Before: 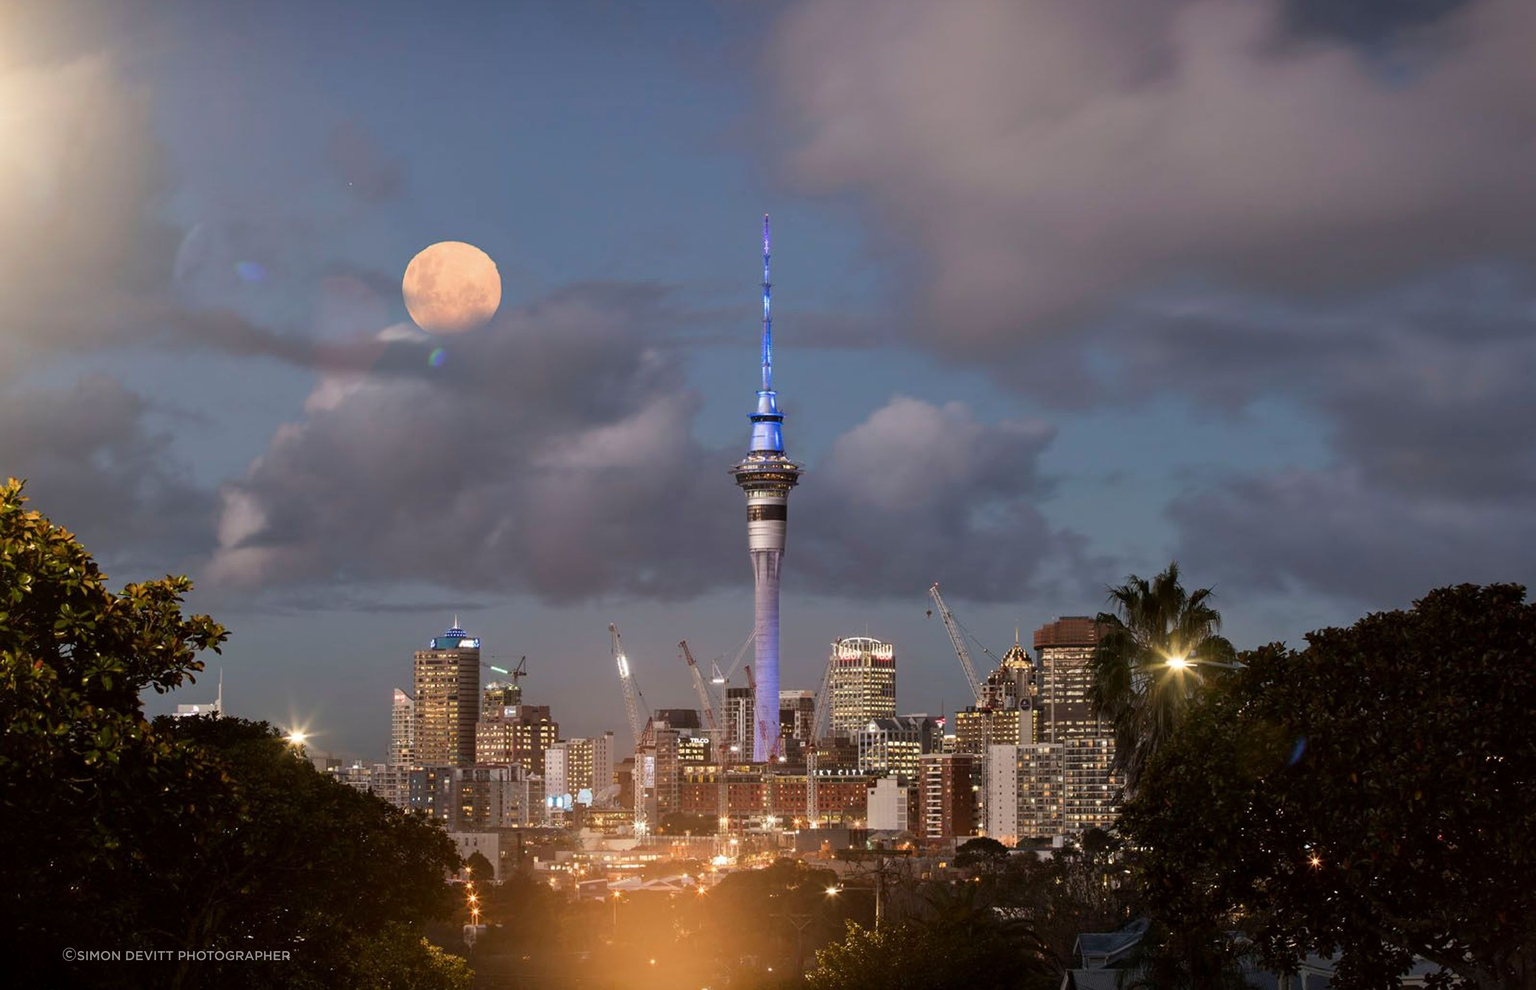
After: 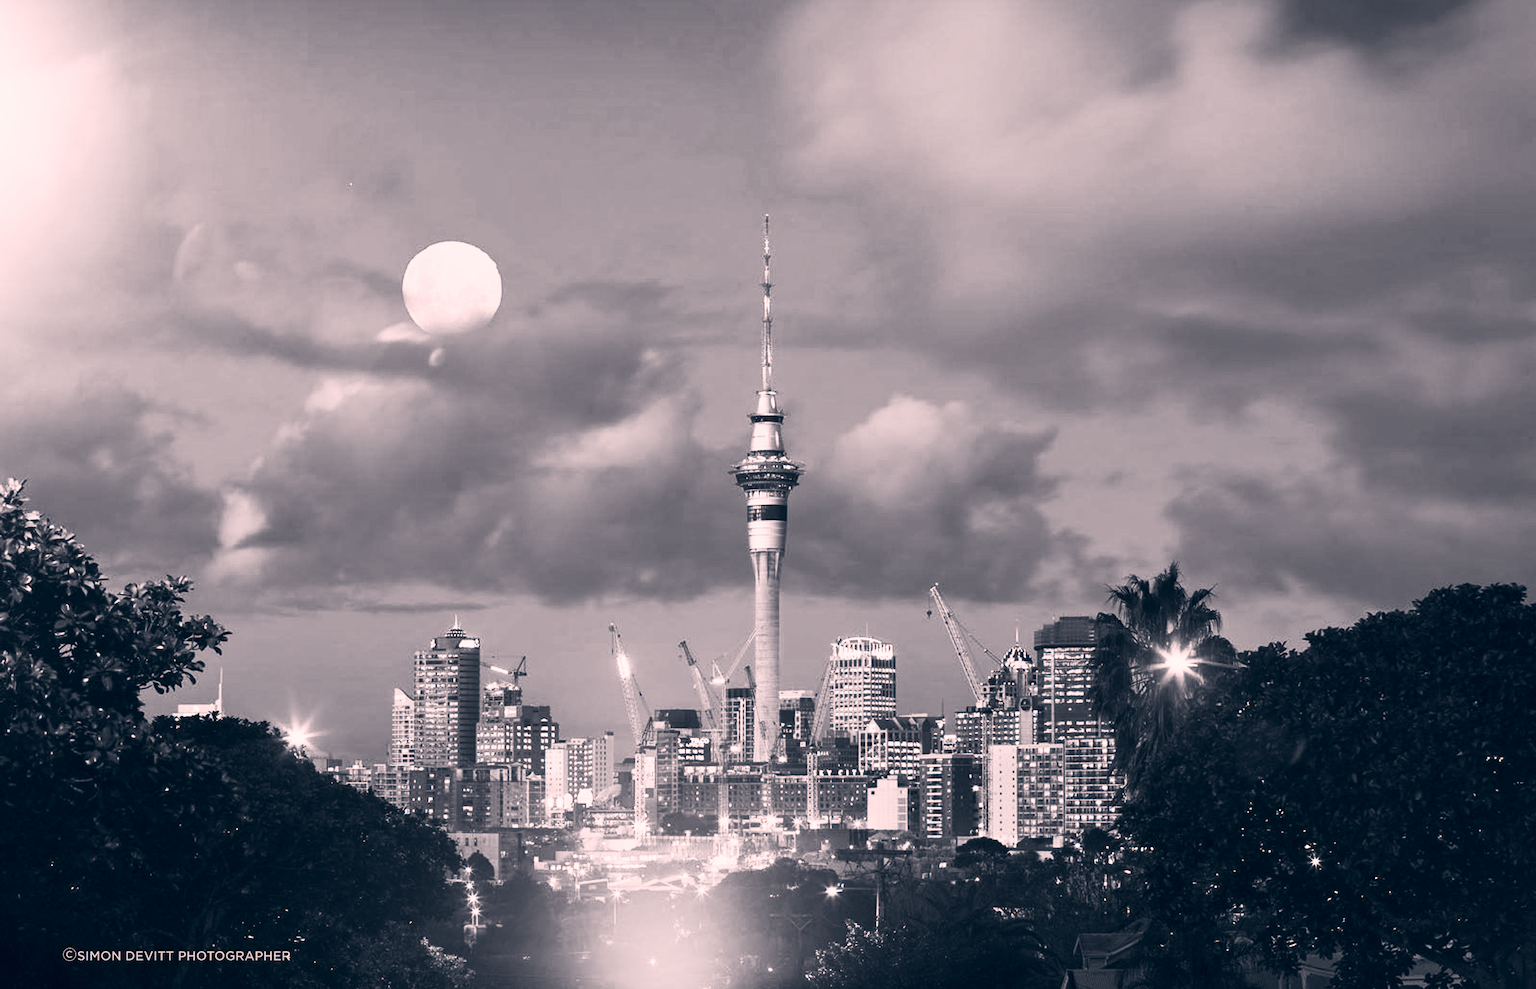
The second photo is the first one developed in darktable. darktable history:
contrast brightness saturation: contrast 0.521, brightness 0.464, saturation -0.999
color correction: highlights a* 14.14, highlights b* 5.73, shadows a* -5.4, shadows b* -15.64, saturation 0.856
